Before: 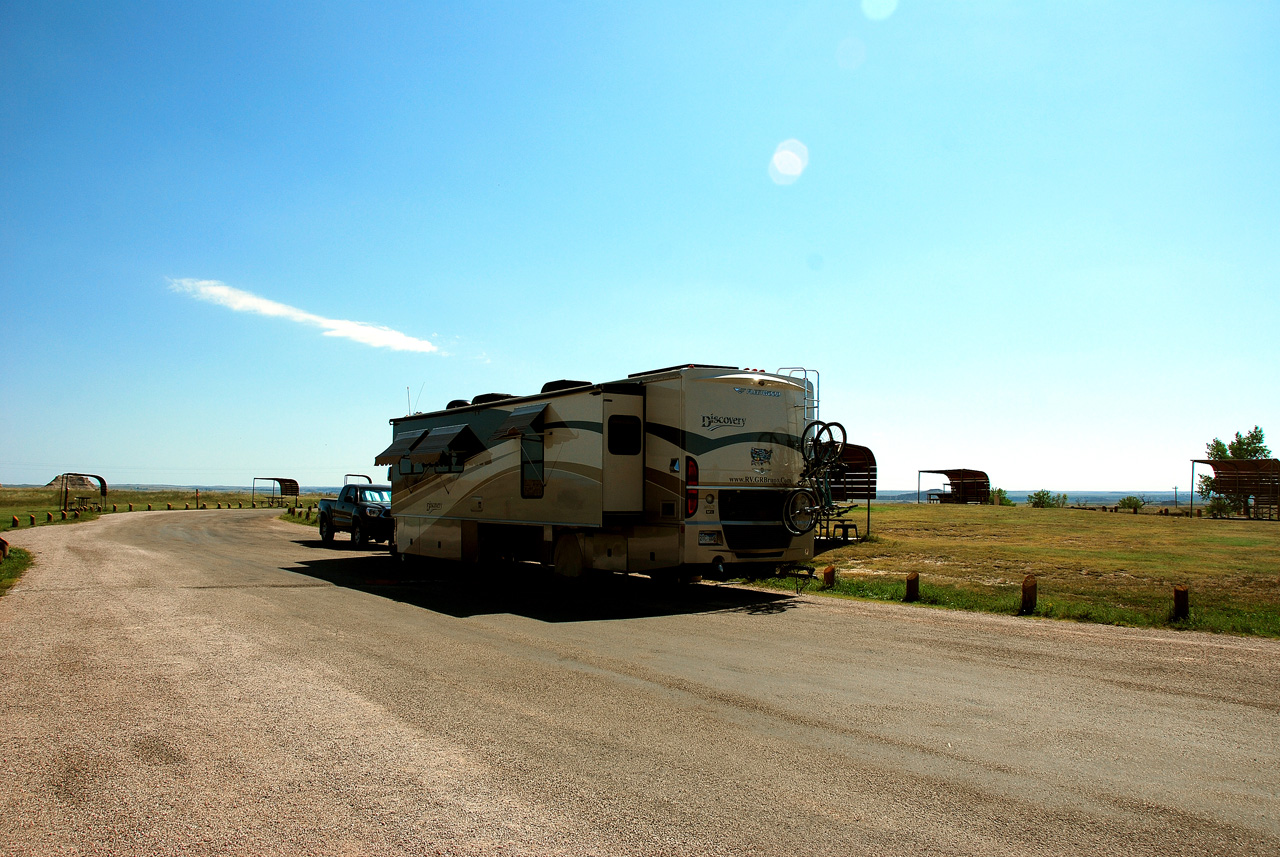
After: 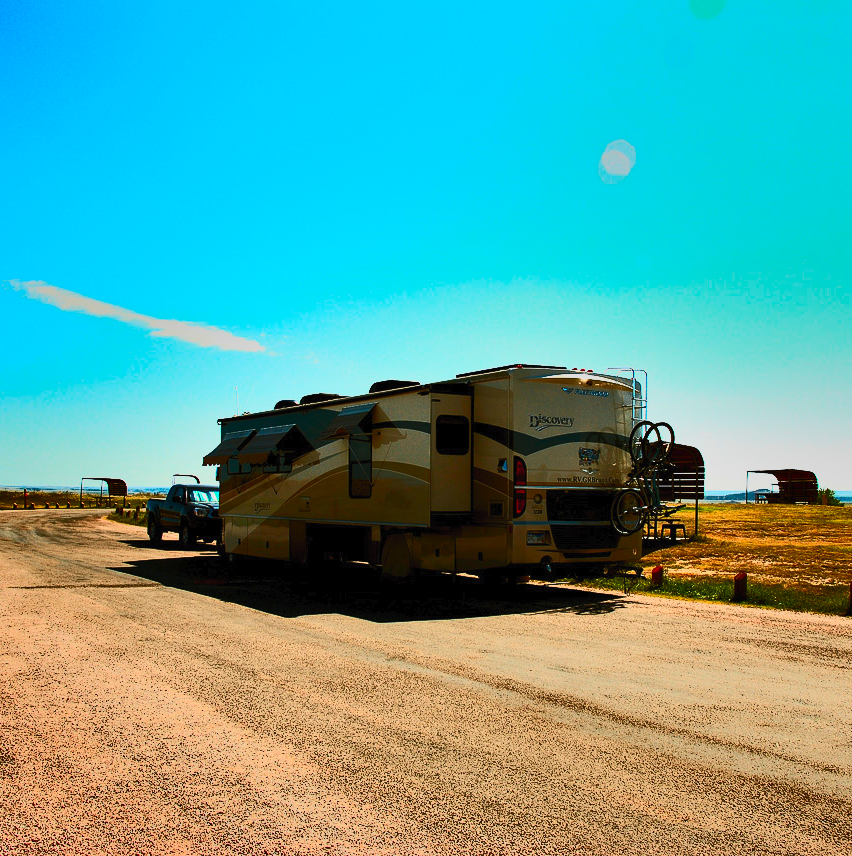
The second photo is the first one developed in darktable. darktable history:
crop and rotate: left 13.445%, right 19.925%
contrast brightness saturation: contrast 0.839, brightness 0.588, saturation 0.602
shadows and highlights: shadows 80.15, white point adjustment -9.1, highlights -61.39, soften with gaussian
exposure: compensate highlight preservation false
color zones: curves: ch1 [(0.309, 0.524) (0.41, 0.329) (0.508, 0.509)]; ch2 [(0.25, 0.457) (0.75, 0.5)]
